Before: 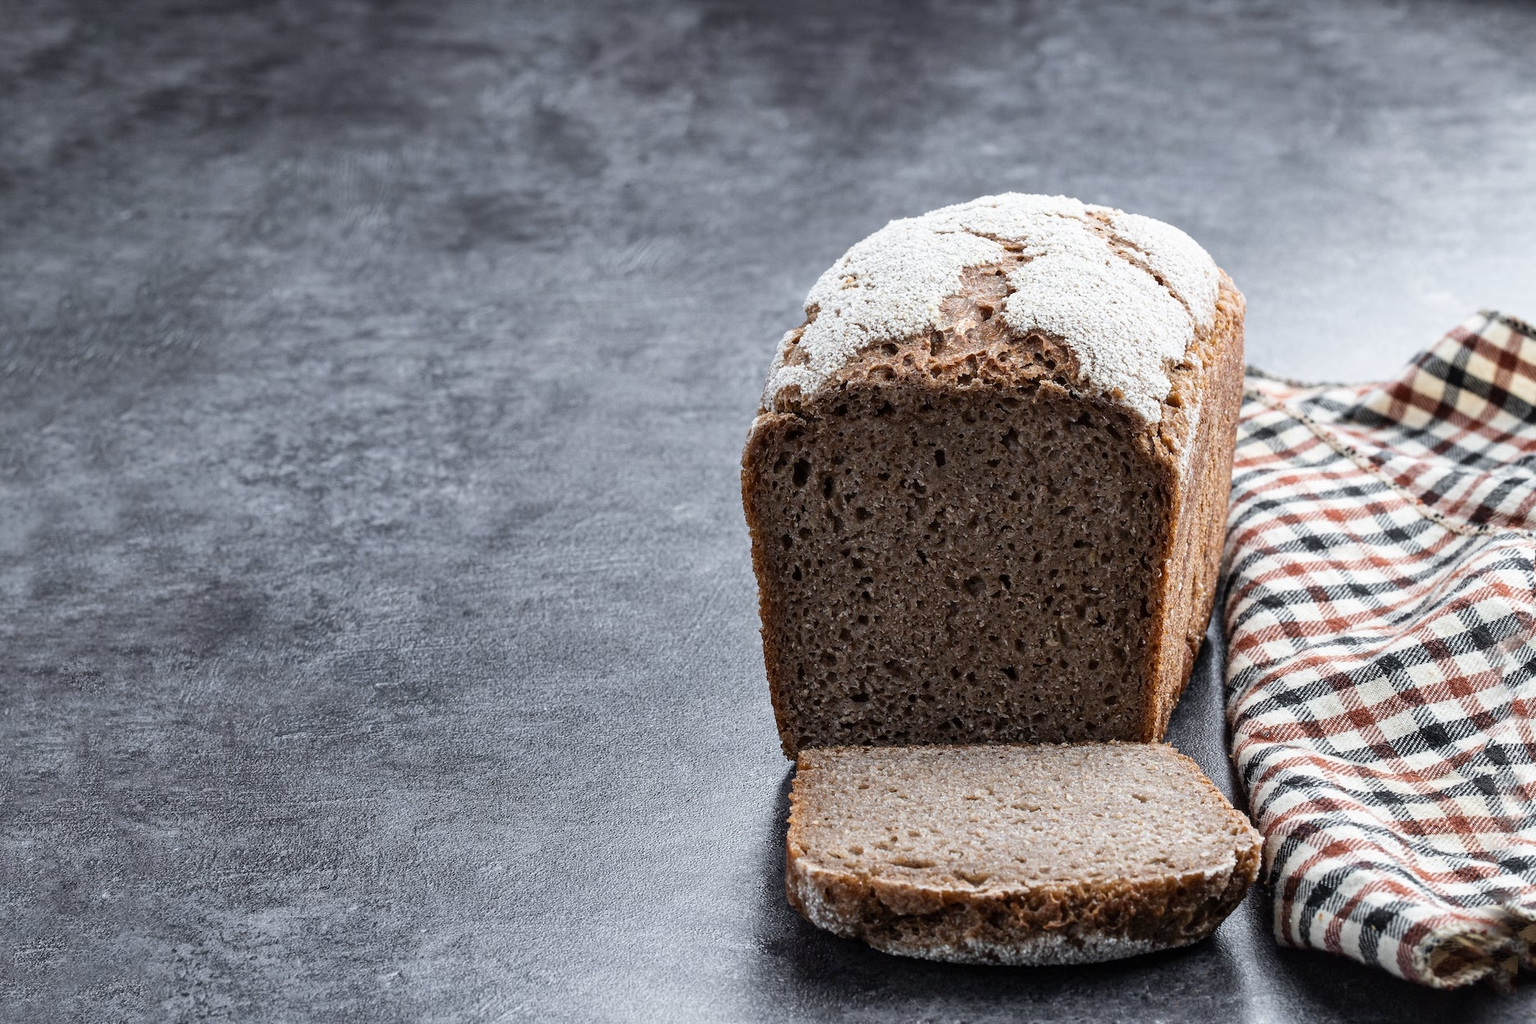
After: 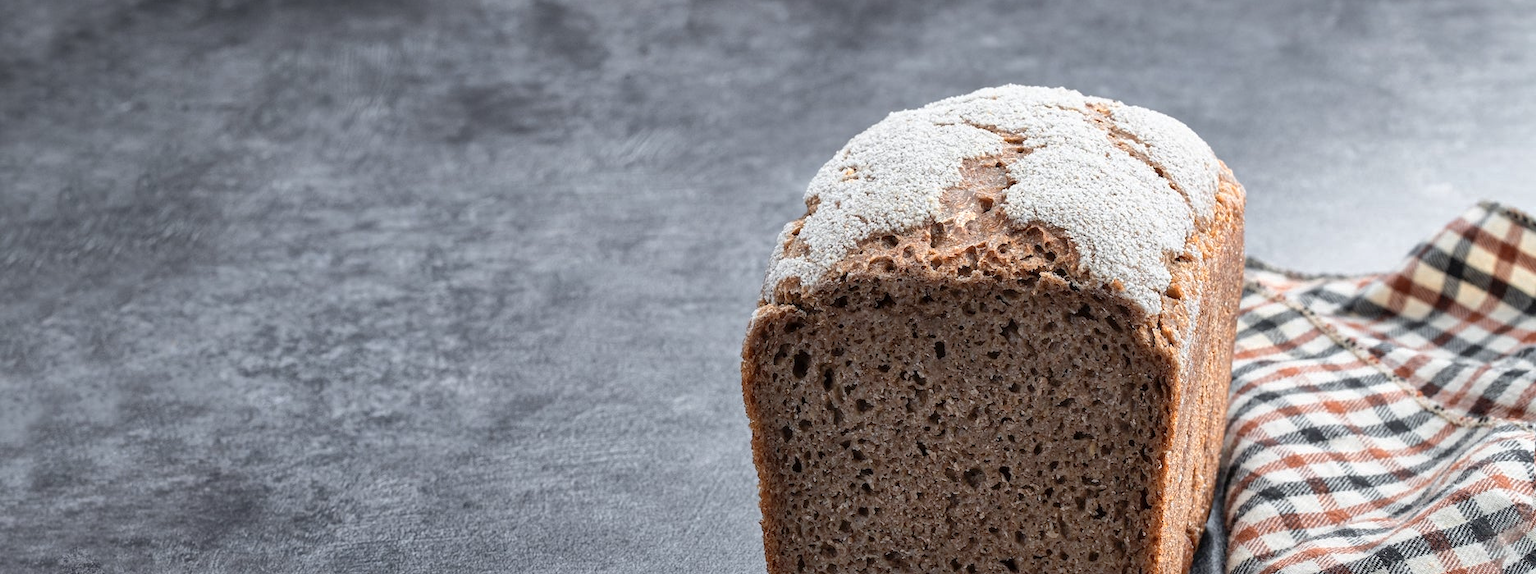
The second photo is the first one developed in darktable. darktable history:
shadows and highlights: on, module defaults
crop and rotate: top 10.605%, bottom 33.274%
color zones: curves: ch0 [(0.018, 0.548) (0.197, 0.654) (0.425, 0.447) (0.605, 0.658) (0.732, 0.579)]; ch1 [(0.105, 0.531) (0.224, 0.531) (0.386, 0.39) (0.618, 0.456) (0.732, 0.456) (0.956, 0.421)]; ch2 [(0.039, 0.583) (0.215, 0.465) (0.399, 0.544) (0.465, 0.548) (0.614, 0.447) (0.724, 0.43) (0.882, 0.623) (0.956, 0.632)]
